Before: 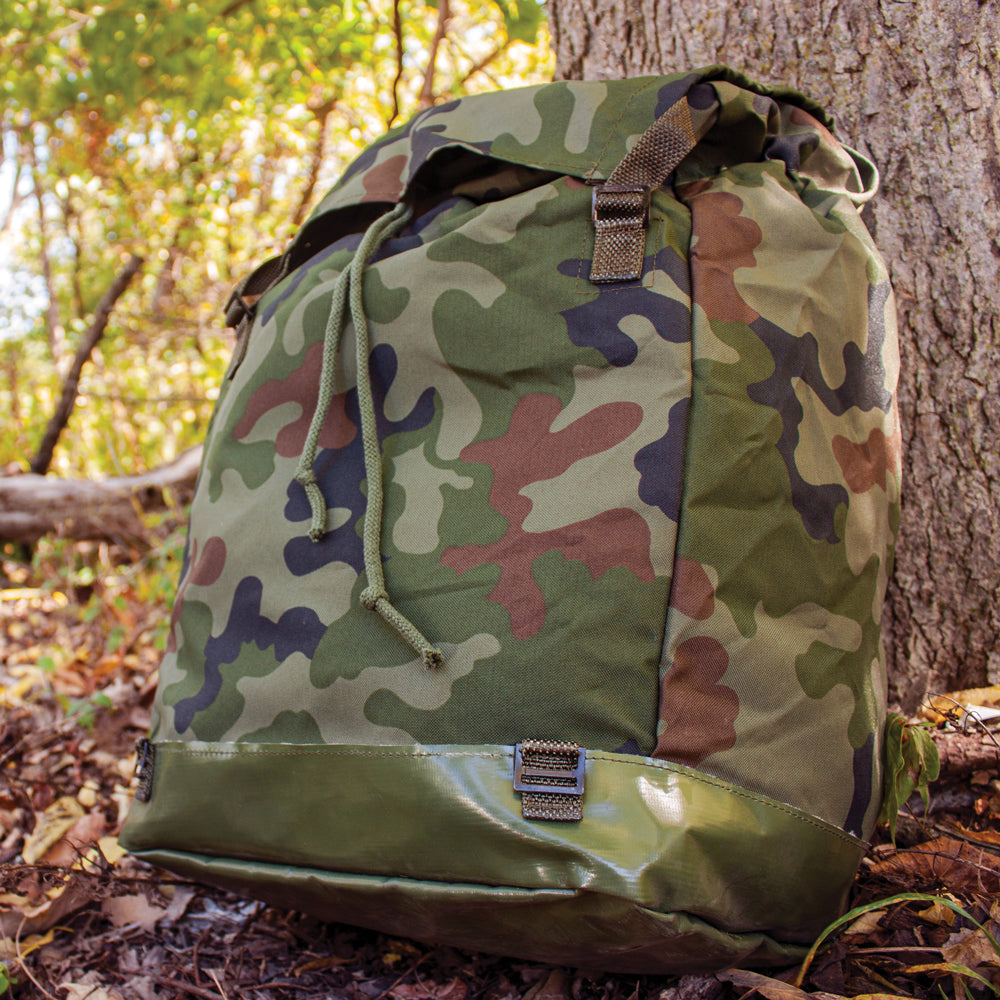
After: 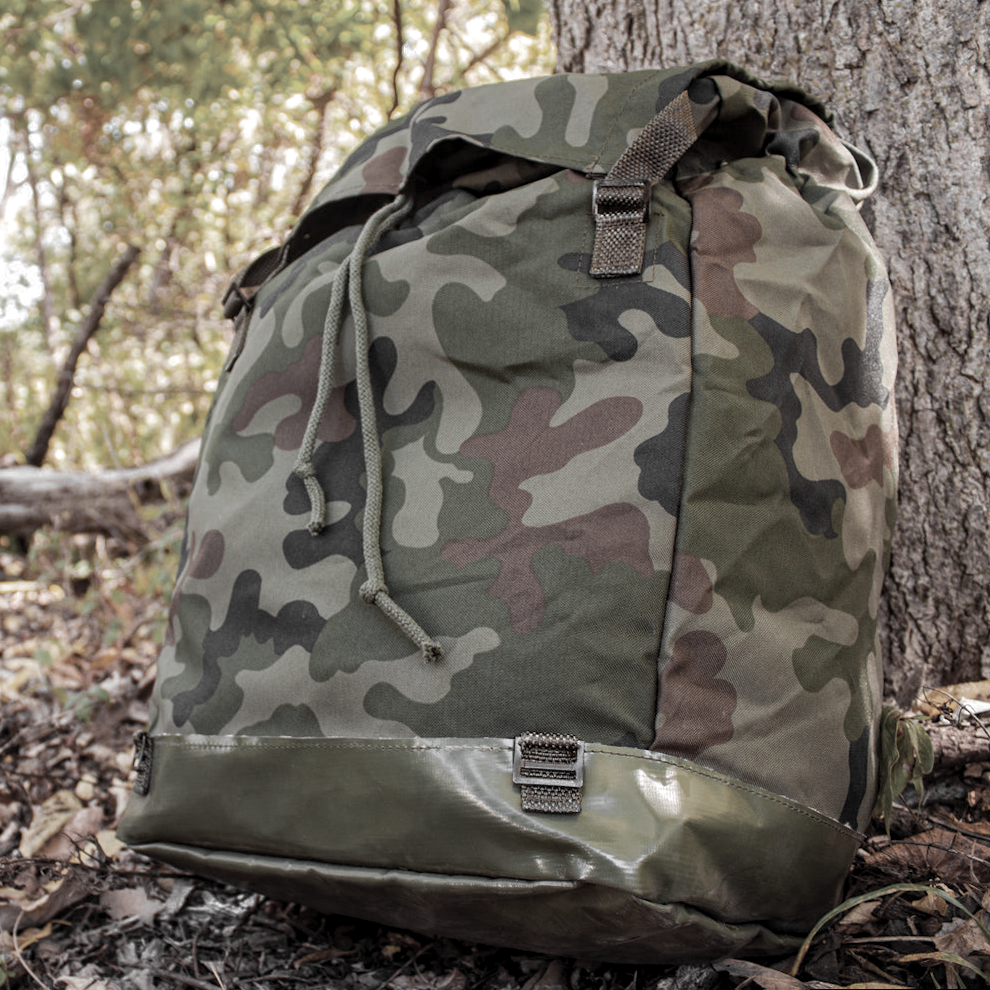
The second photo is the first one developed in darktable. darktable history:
color zones: curves: ch0 [(0, 0.613) (0.01, 0.613) (0.245, 0.448) (0.498, 0.529) (0.642, 0.665) (0.879, 0.777) (0.99, 0.613)]; ch1 [(0, 0.035) (0.121, 0.189) (0.259, 0.197) (0.415, 0.061) (0.589, 0.022) (0.732, 0.022) (0.857, 0.026) (0.991, 0.053)]
local contrast: highlights 100%, shadows 100%, detail 120%, midtone range 0.2
rotate and perspective: rotation 0.174°, lens shift (vertical) 0.013, lens shift (horizontal) 0.019, shear 0.001, automatic cropping original format, crop left 0.007, crop right 0.991, crop top 0.016, crop bottom 0.997
color correction: saturation 0.98
